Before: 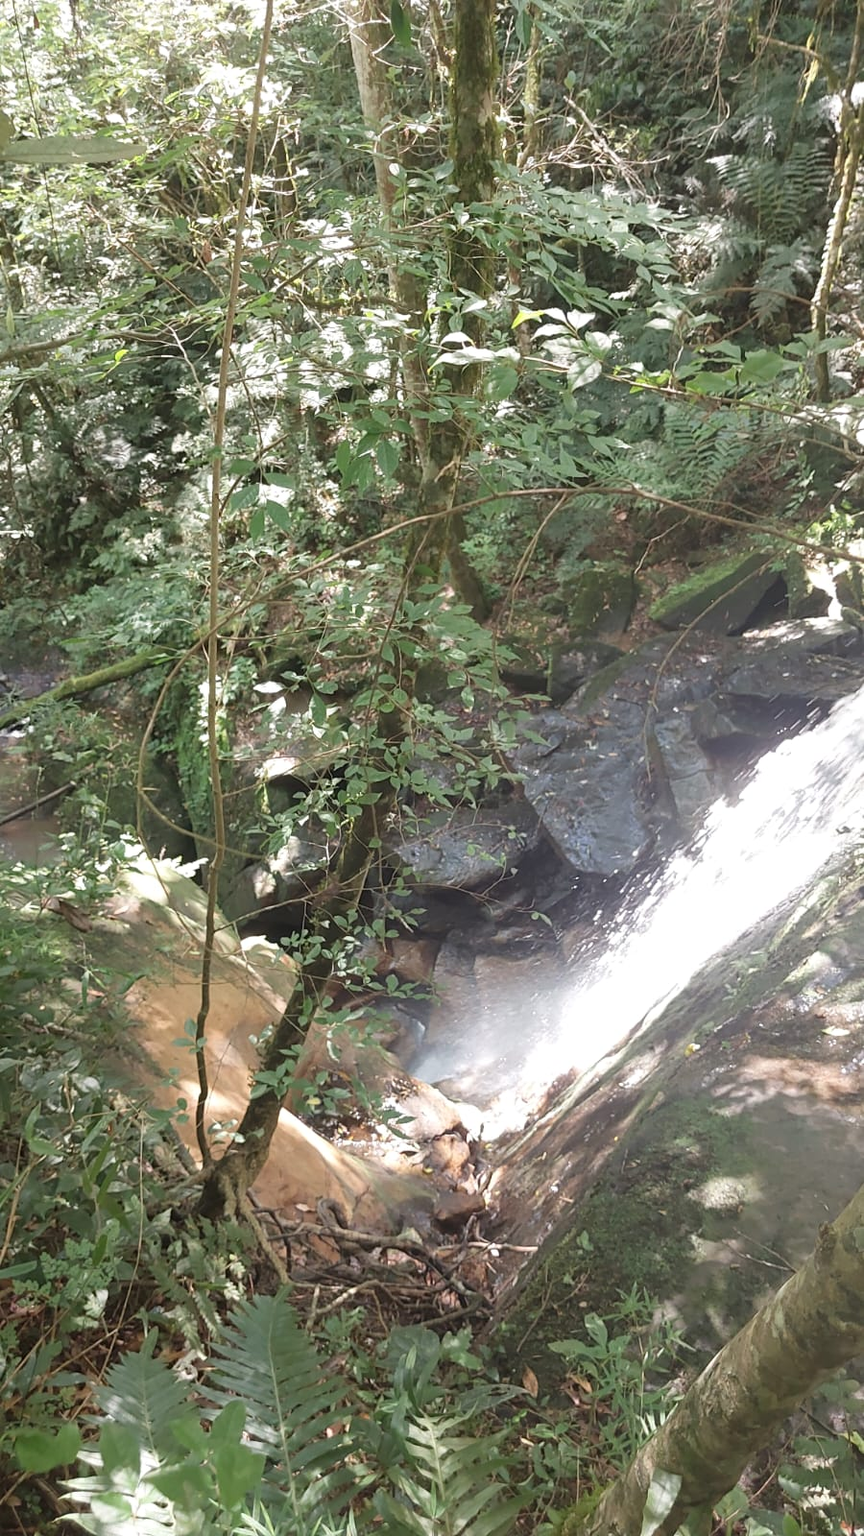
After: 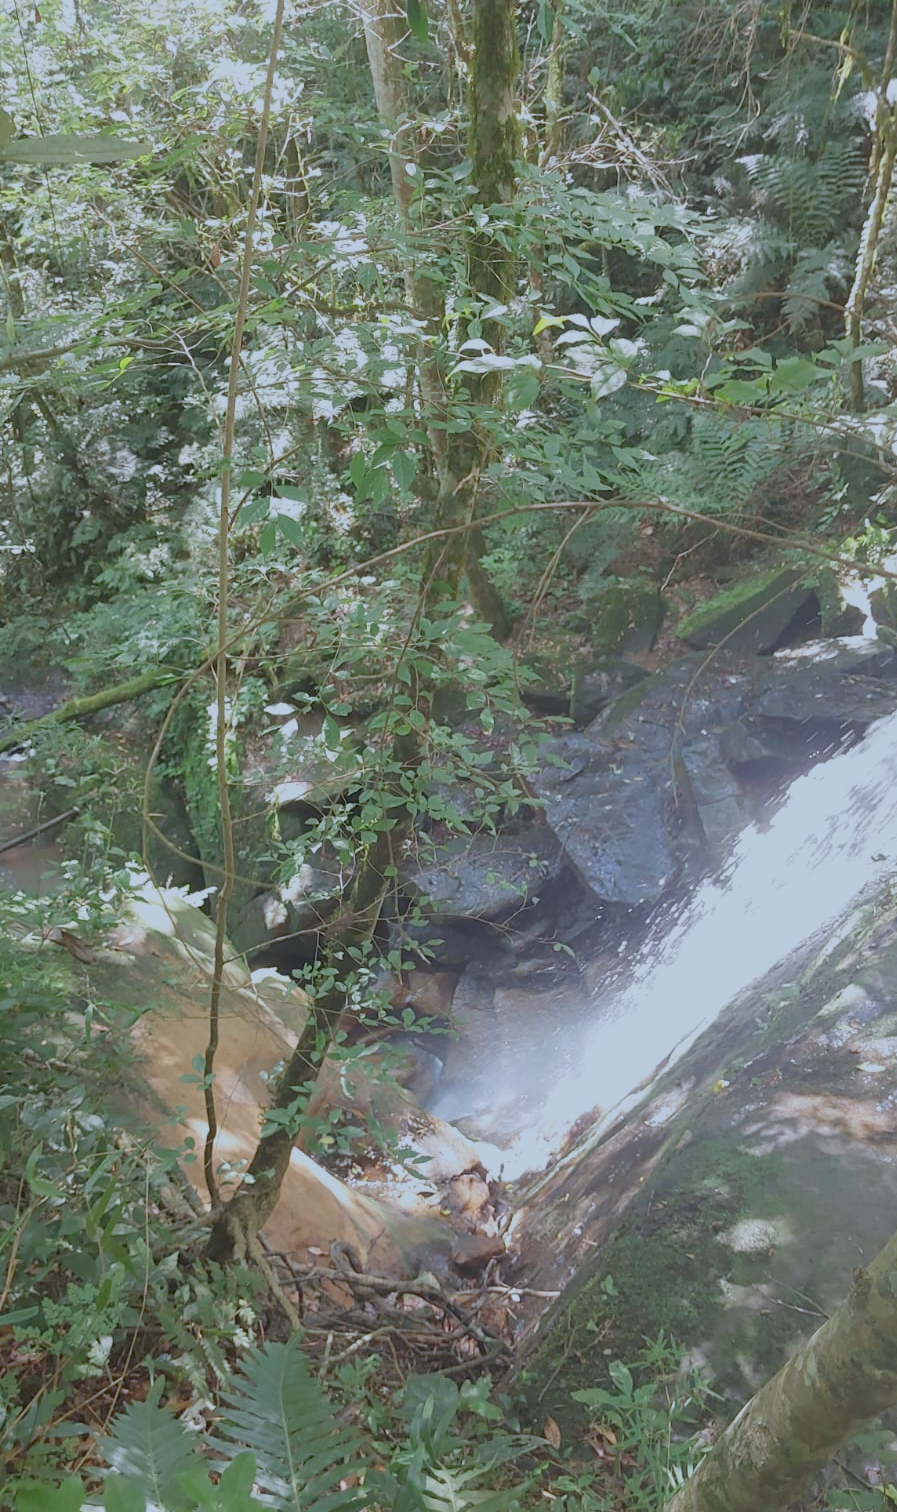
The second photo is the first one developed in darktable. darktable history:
crop: top 0.448%, right 0.264%, bottom 5.045%
white balance: red 0.924, blue 1.095
color balance rgb: contrast -30%
